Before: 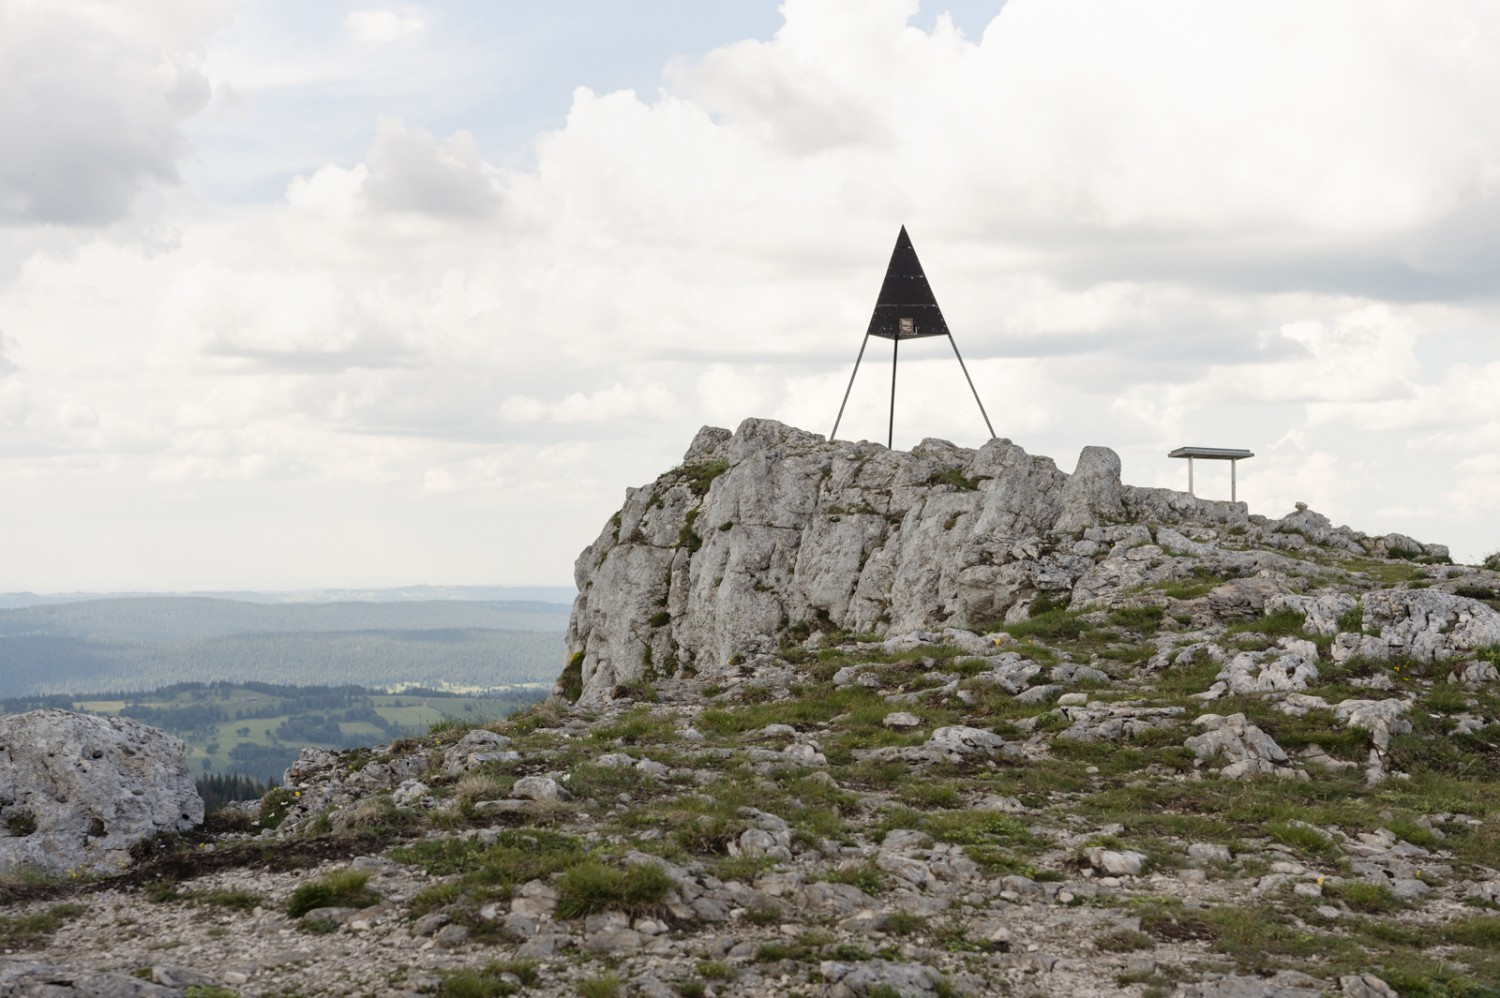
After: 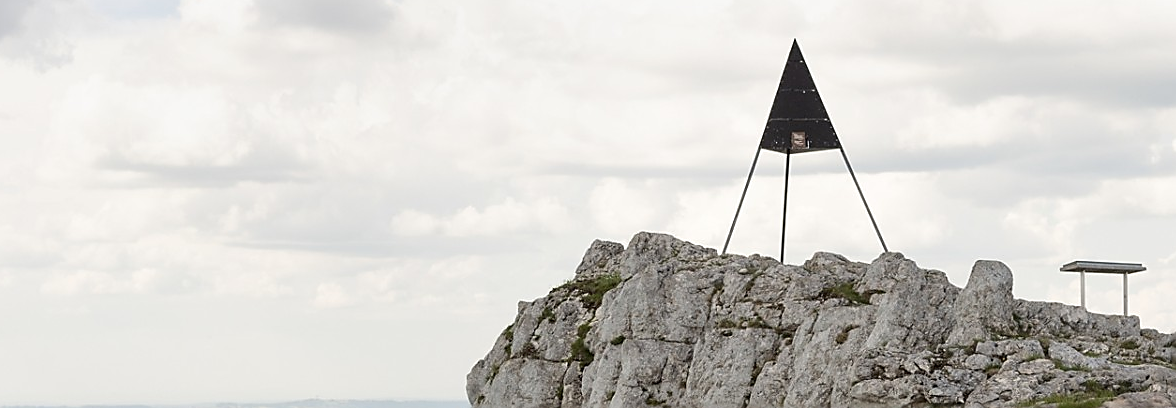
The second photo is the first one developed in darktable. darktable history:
crop: left 7.213%, top 18.681%, right 14.341%, bottom 40.4%
sharpen: radius 1.363, amount 1.238, threshold 0.83
